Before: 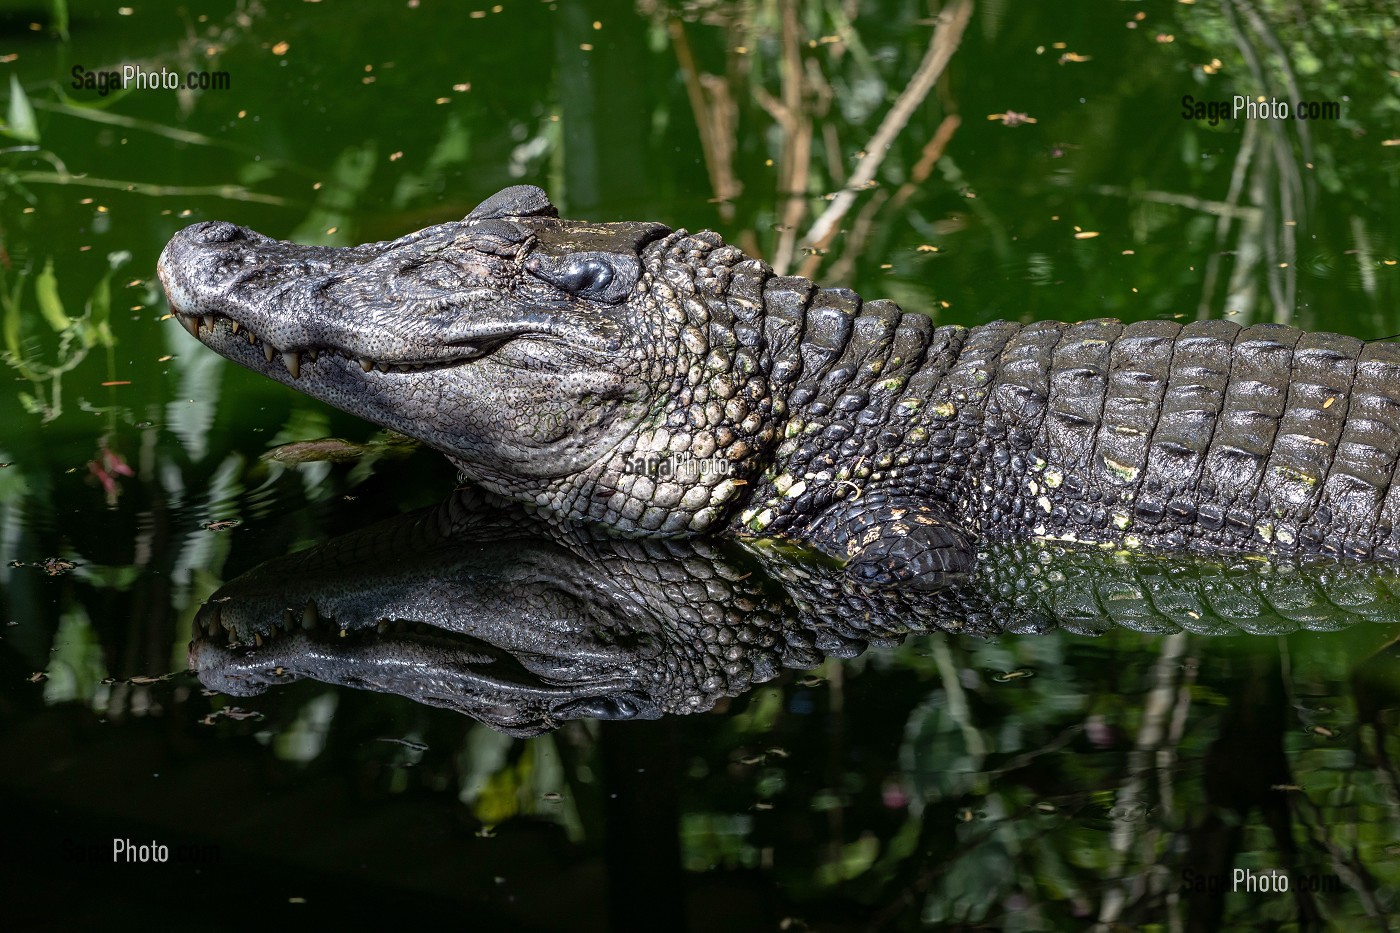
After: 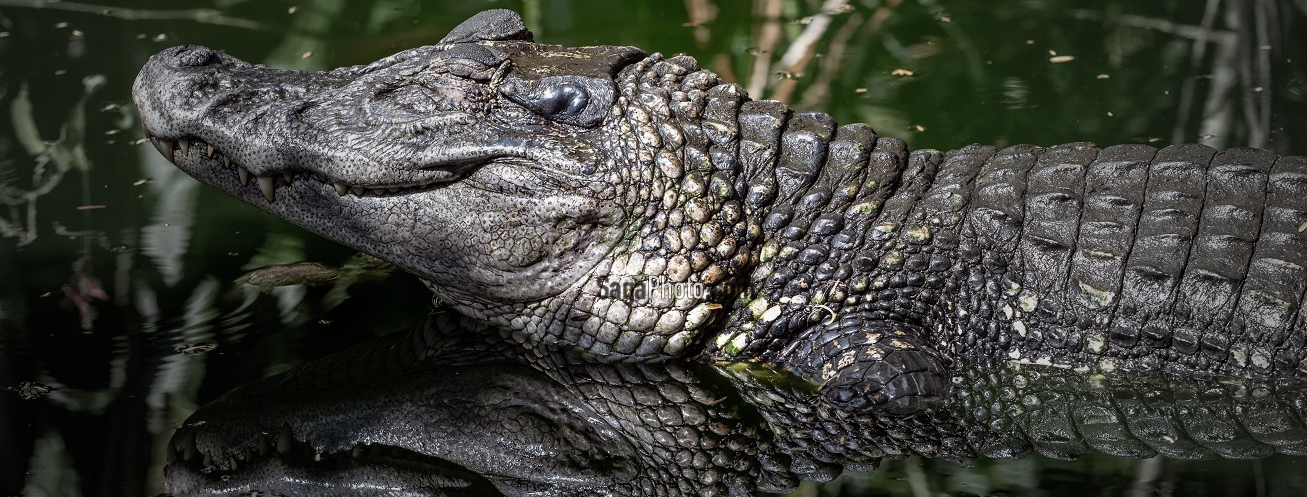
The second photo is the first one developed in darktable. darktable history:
color balance rgb: shadows lift › chroma 2.052%, shadows lift › hue 52.7°, perceptual saturation grading › global saturation 2.648%, global vibrance -23.588%
crop: left 1.831%, top 18.889%, right 4.787%, bottom 27.8%
vignetting: fall-off start 18.81%, fall-off radius 137.13%, brightness -0.613, saturation -0.675, width/height ratio 0.615, shape 0.593, unbound false
